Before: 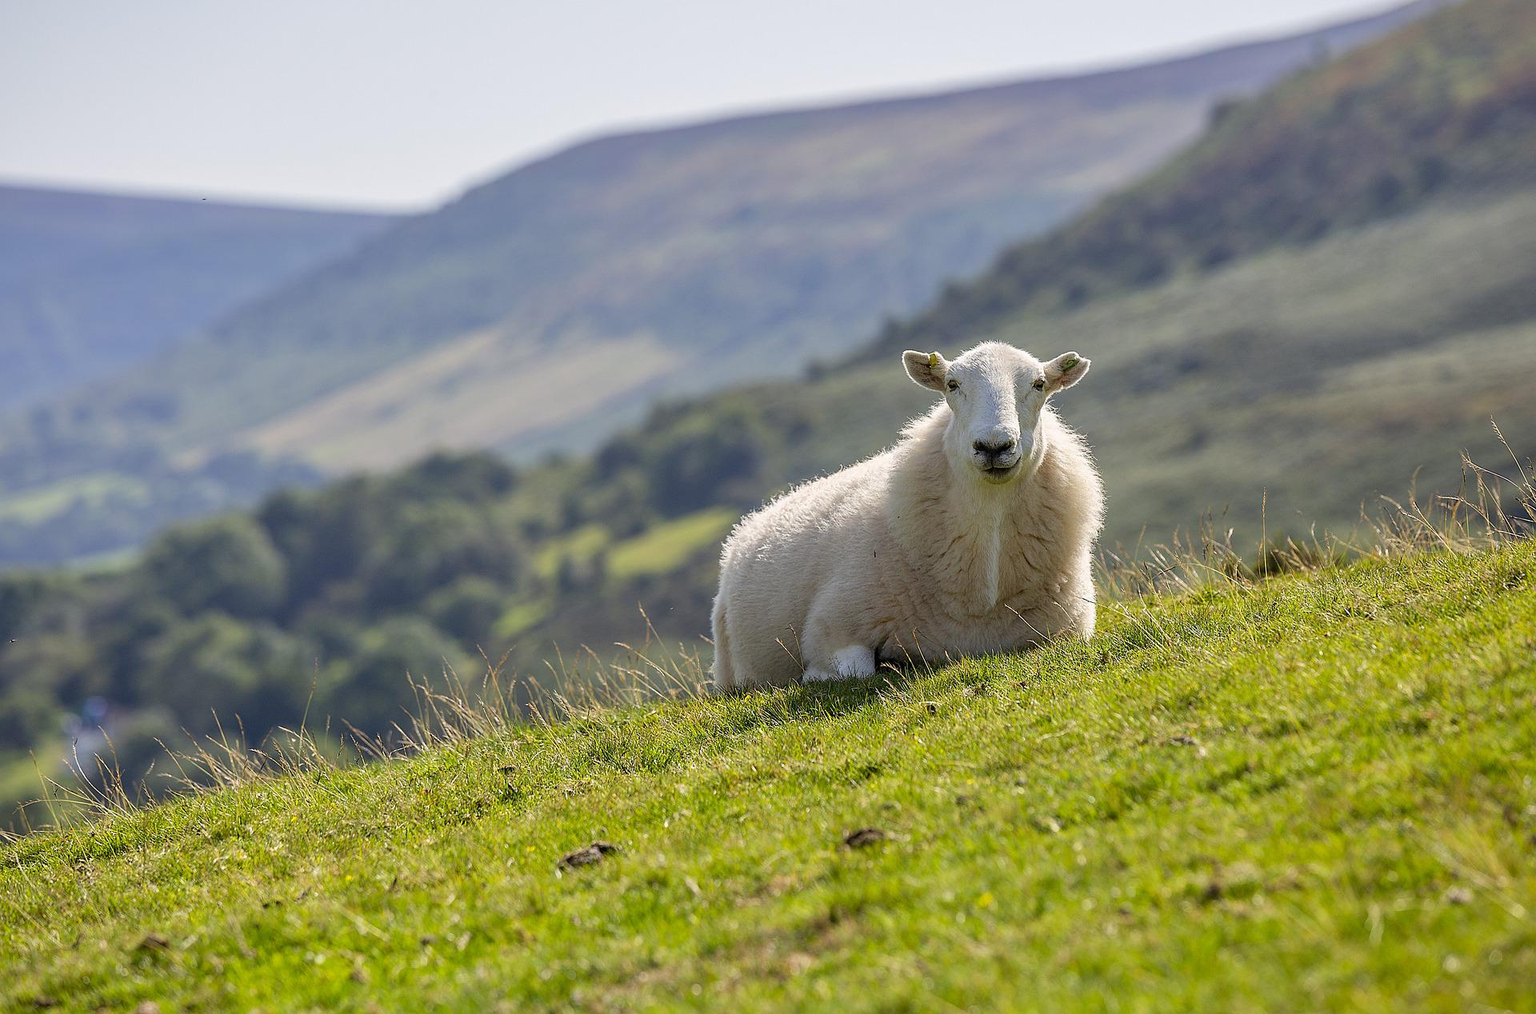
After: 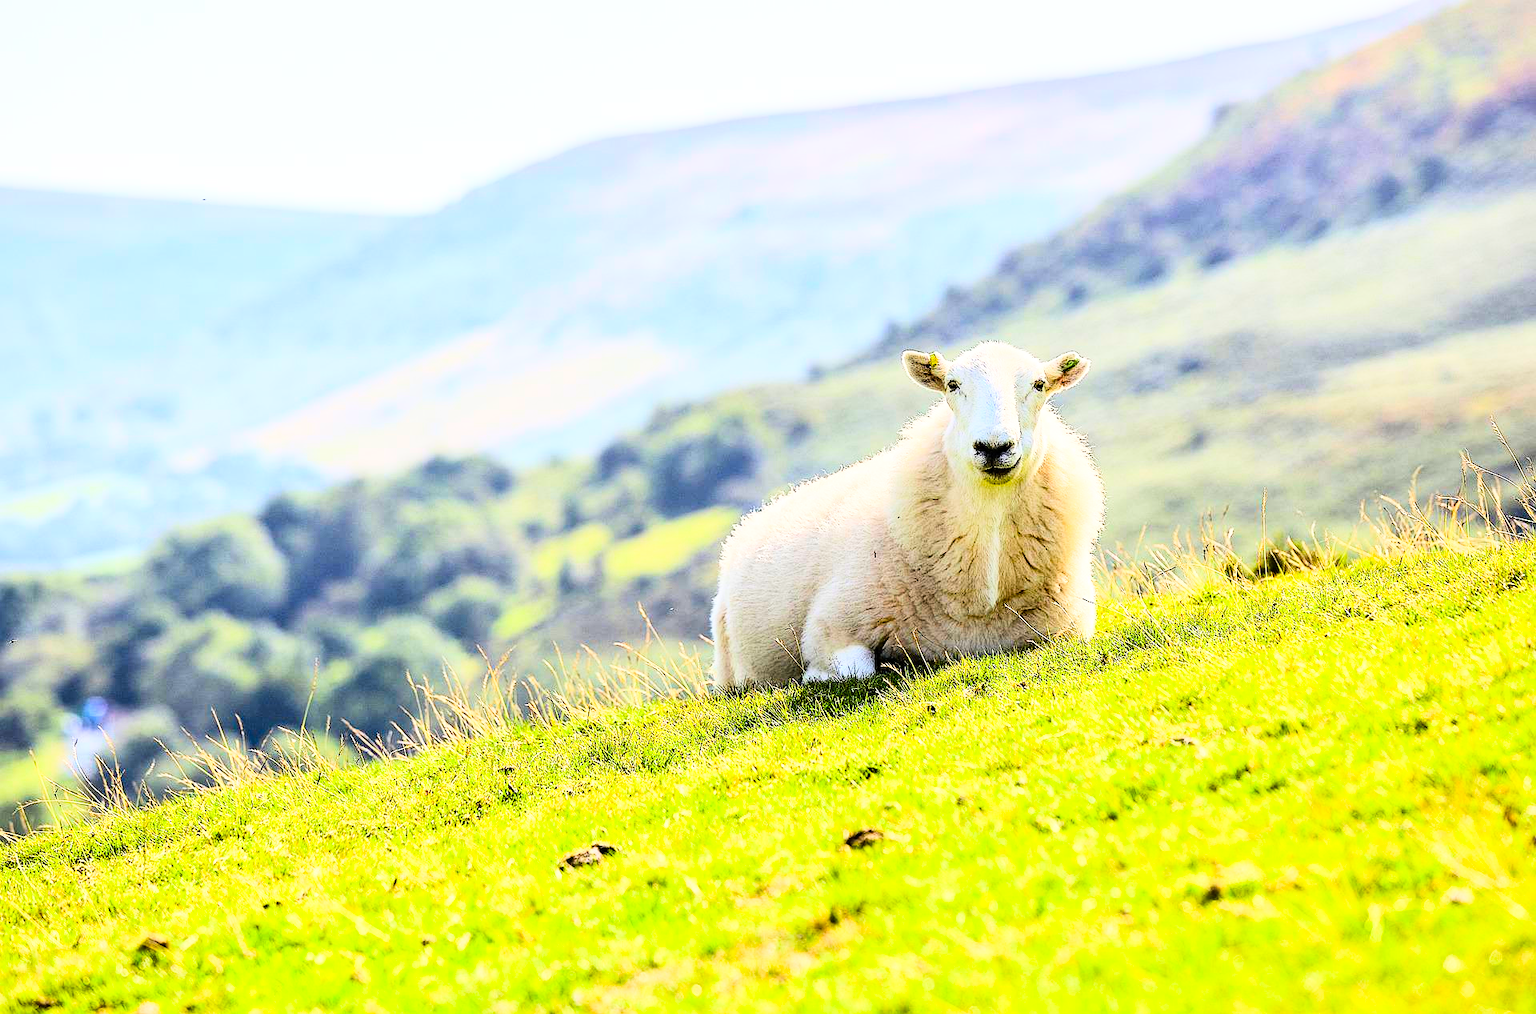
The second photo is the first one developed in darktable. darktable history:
color balance rgb: perceptual saturation grading › global saturation 20%, perceptual saturation grading › highlights -50%, perceptual saturation grading › shadows 30%, perceptual brilliance grading › global brilliance 10%, perceptual brilliance grading › shadows 15%
rgb curve: curves: ch0 [(0, 0) (0.21, 0.15) (0.24, 0.21) (0.5, 0.75) (0.75, 0.96) (0.89, 0.99) (1, 1)]; ch1 [(0, 0.02) (0.21, 0.13) (0.25, 0.2) (0.5, 0.67) (0.75, 0.9) (0.89, 0.97) (1, 1)]; ch2 [(0, 0.02) (0.21, 0.13) (0.25, 0.2) (0.5, 0.67) (0.75, 0.9) (0.89, 0.97) (1, 1)], compensate middle gray true
contrast brightness saturation: contrast 0.16, saturation 0.32
